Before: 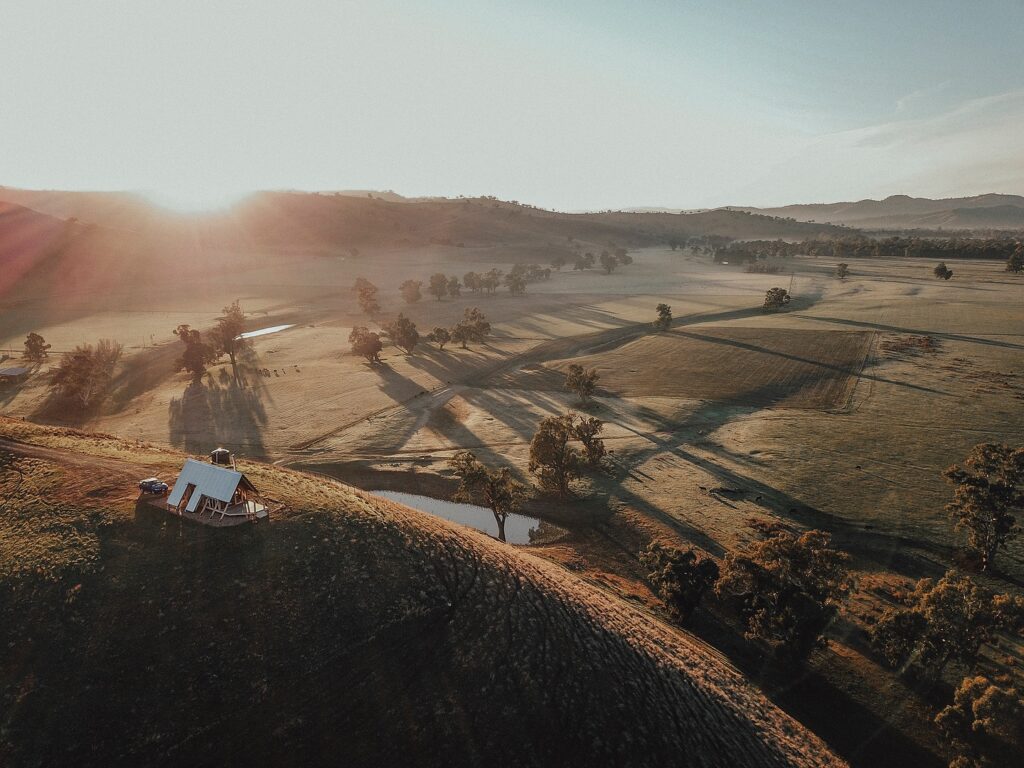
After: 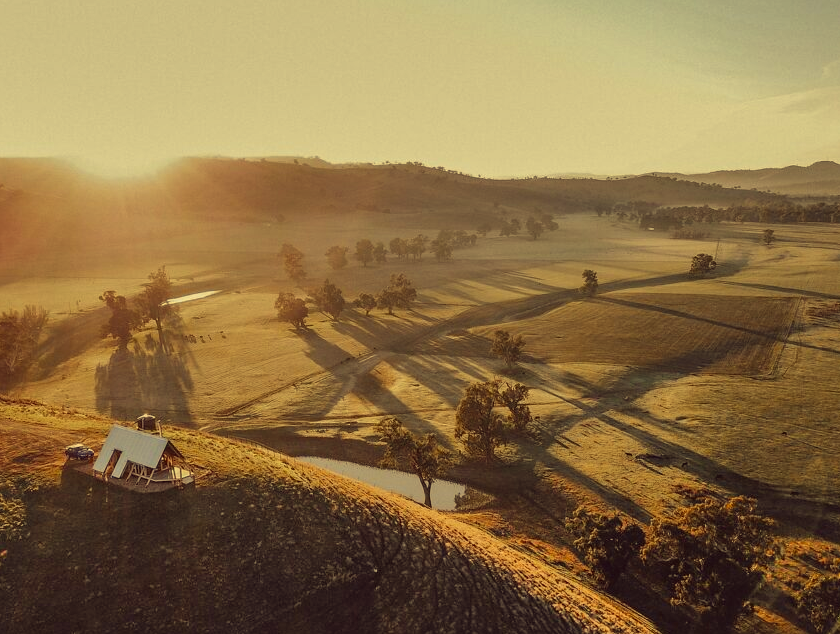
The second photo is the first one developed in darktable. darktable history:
shadows and highlights: low approximation 0.01, soften with gaussian
color correction: highlights a* -0.37, highlights b* 39.54, shadows a* 9.47, shadows b* -0.625
crop and rotate: left 7.305%, top 4.435%, right 10.569%, bottom 12.956%
